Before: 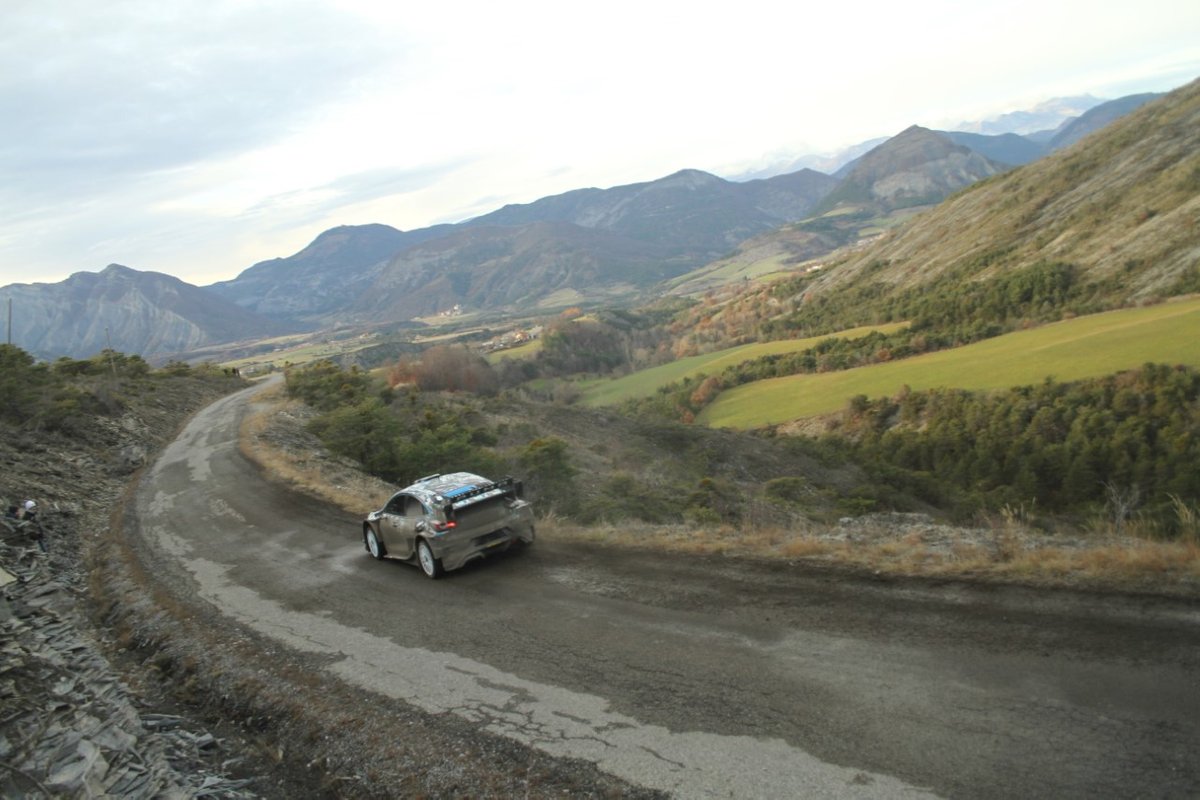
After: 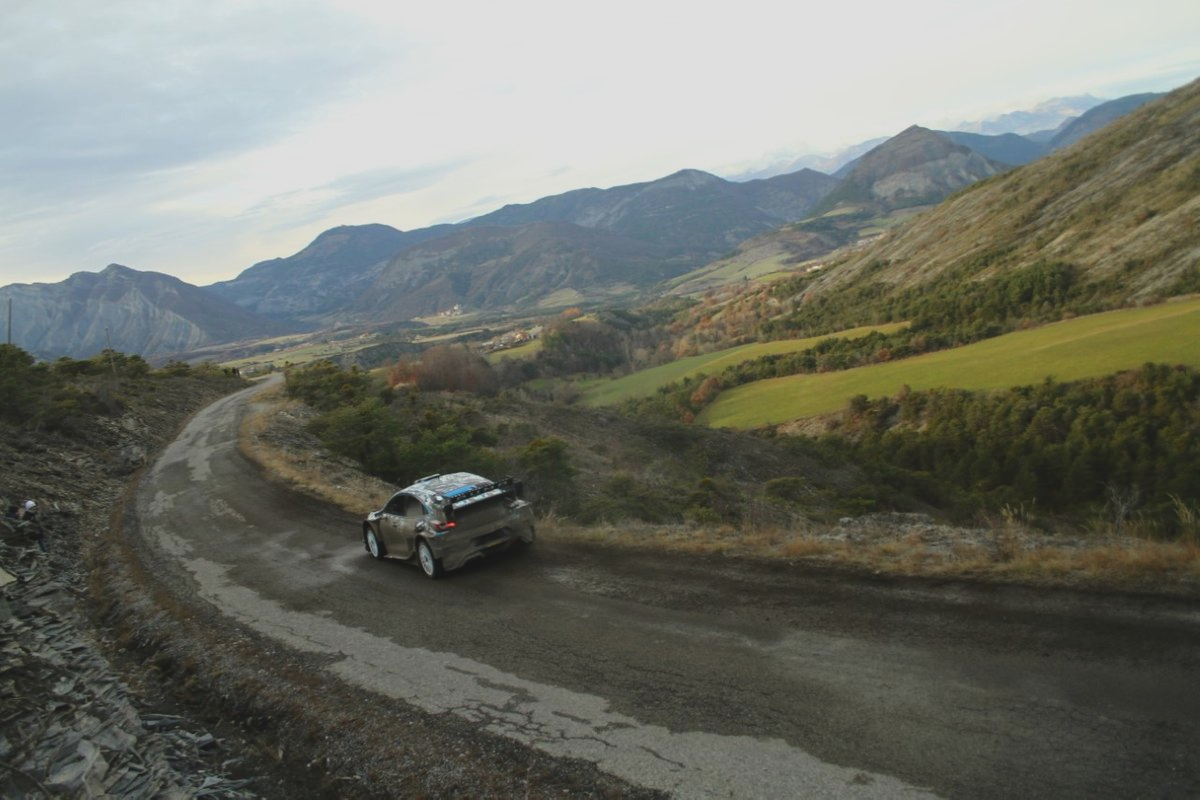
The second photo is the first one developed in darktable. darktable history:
exposure: black level correction -0.015, exposure -0.5 EV, compensate highlight preservation false
contrast brightness saturation: contrast 0.13, brightness -0.05, saturation 0.16
